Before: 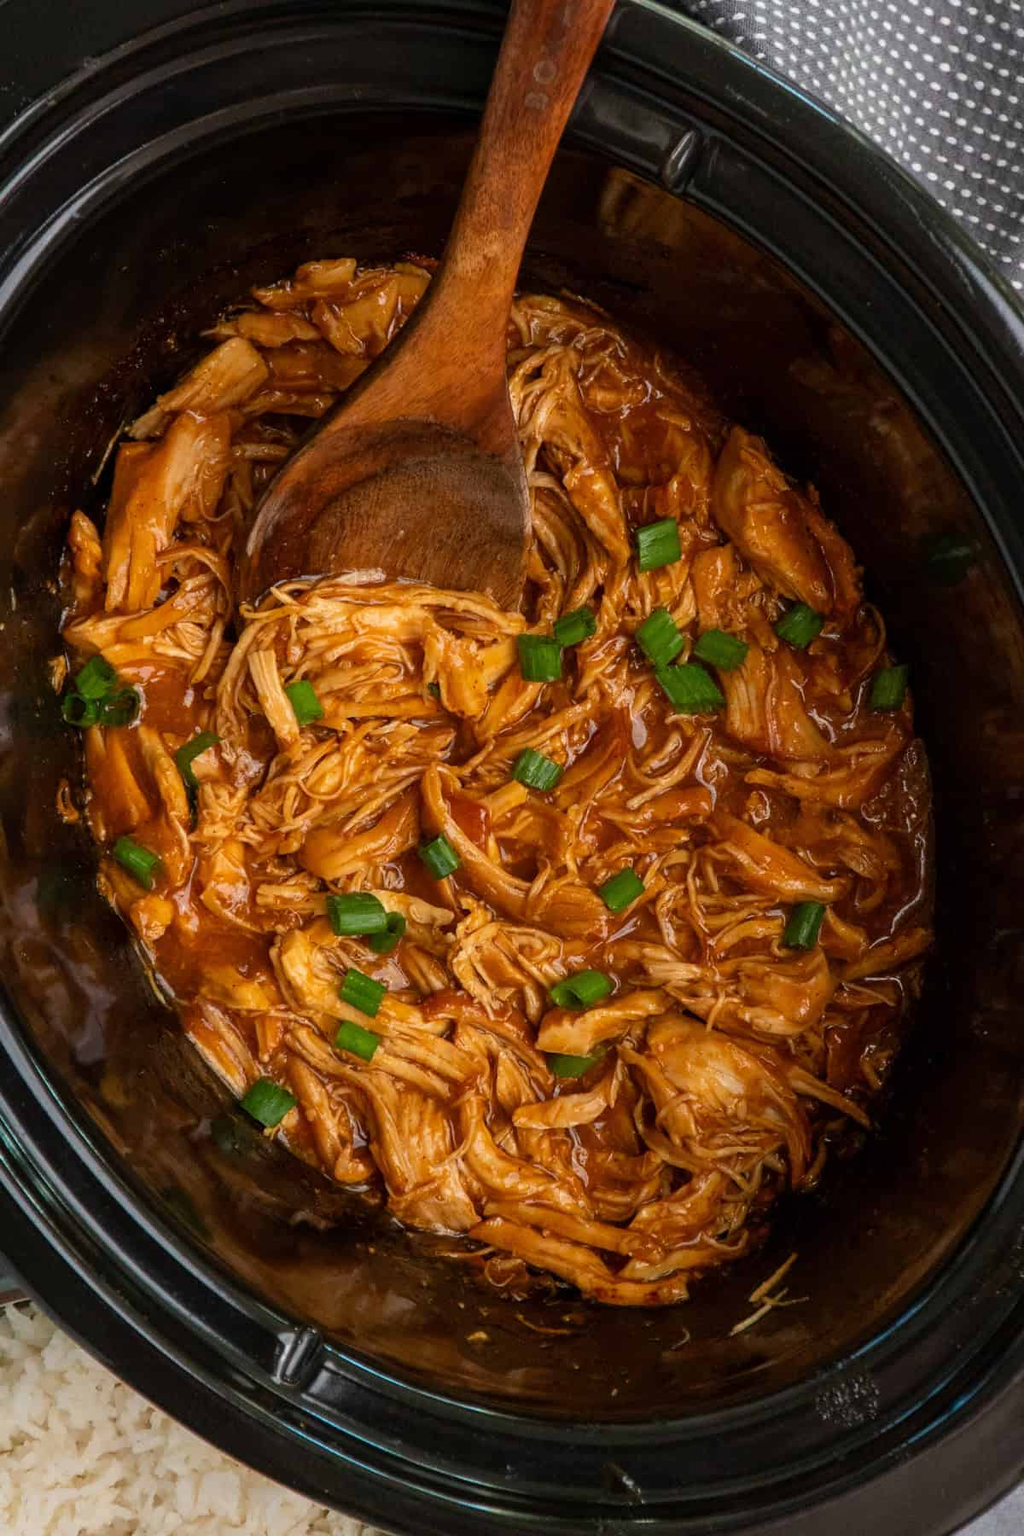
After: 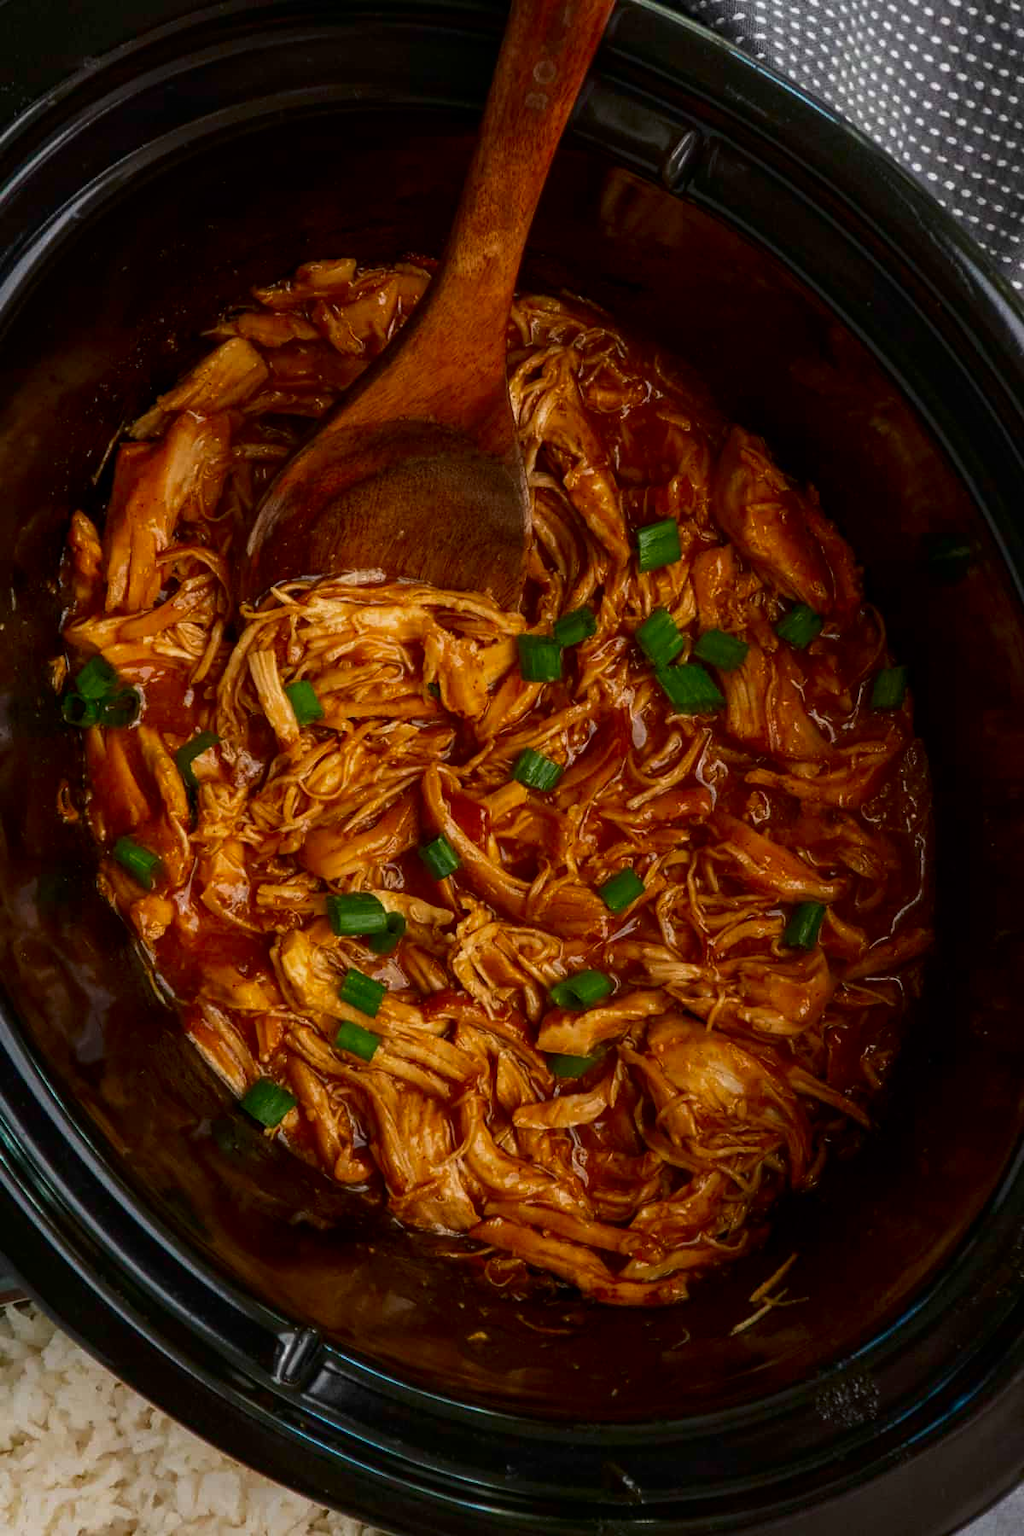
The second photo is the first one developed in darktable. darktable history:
contrast brightness saturation: brightness -0.204, saturation 0.075
